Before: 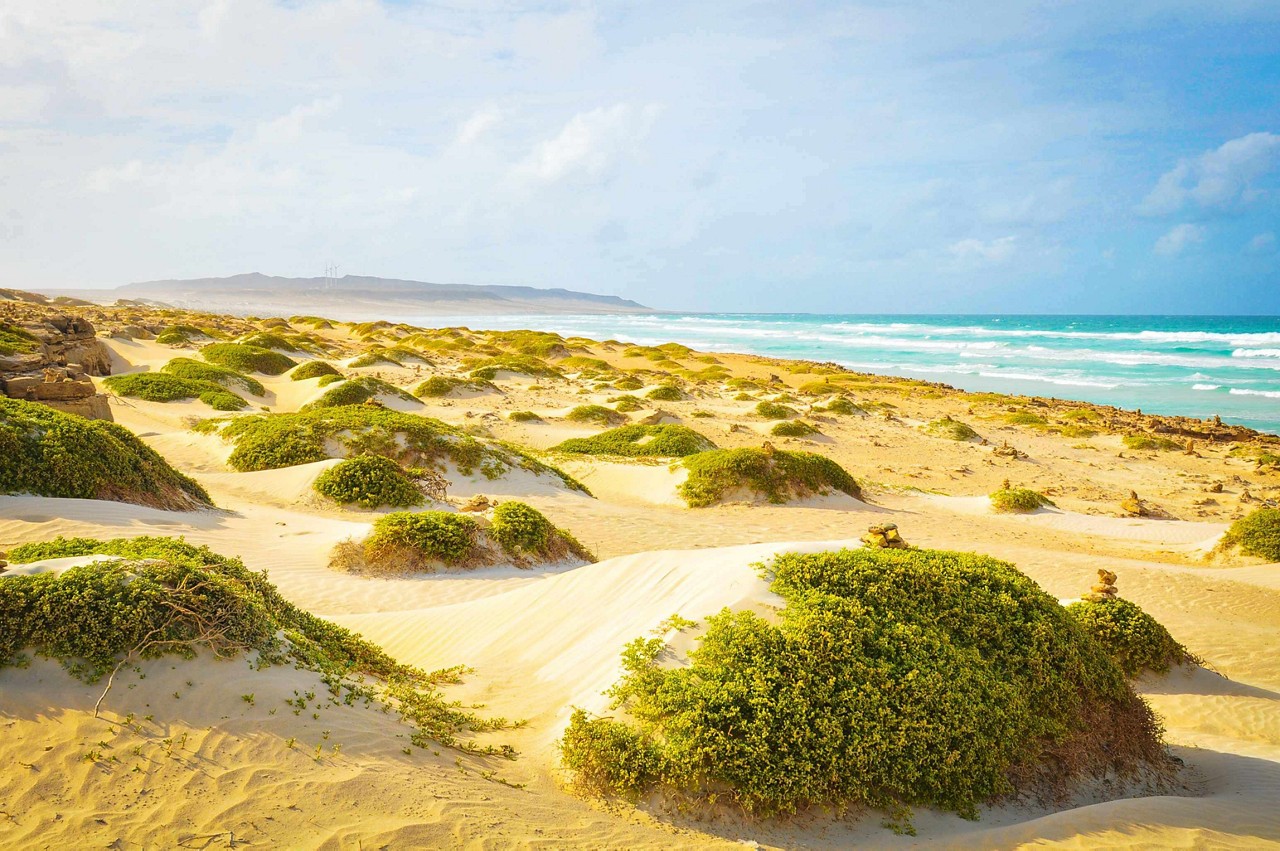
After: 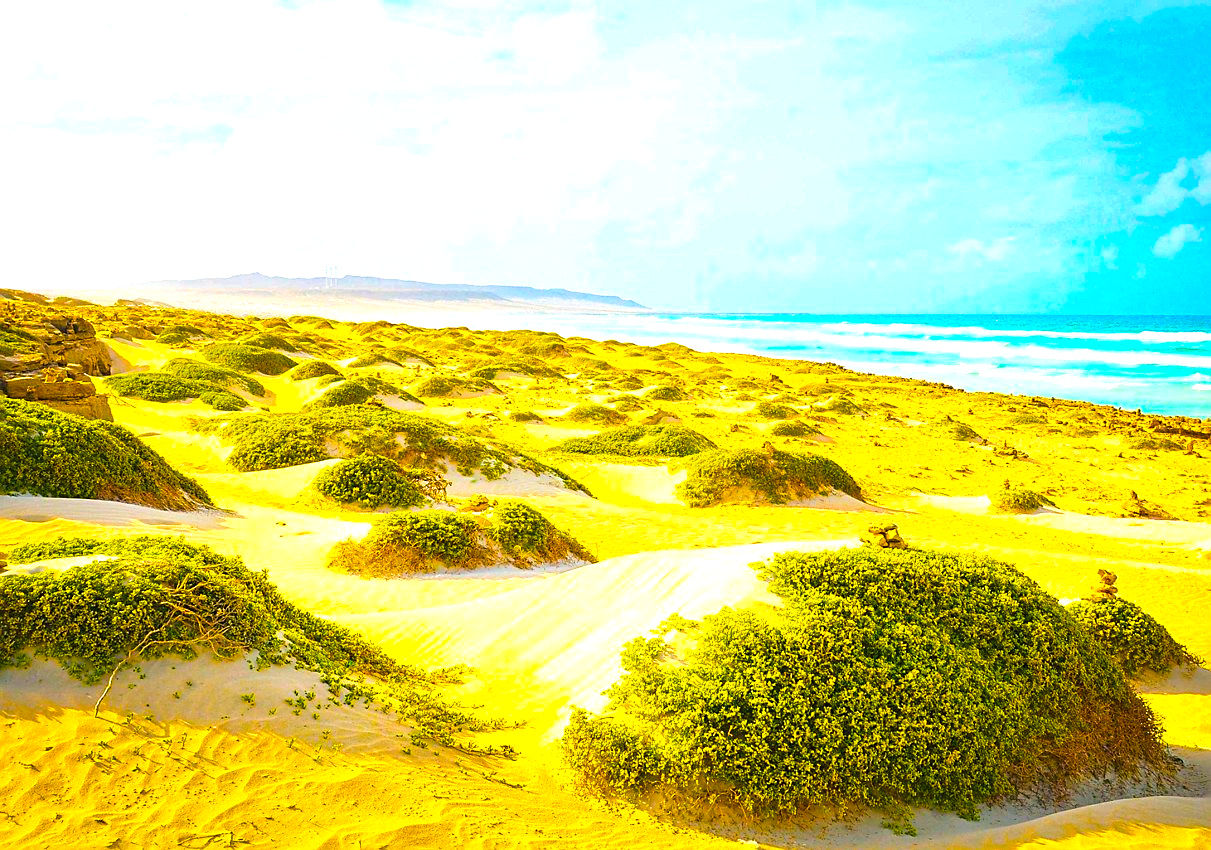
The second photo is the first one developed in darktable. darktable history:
color balance rgb: shadows lift › chroma 5.278%, shadows lift › hue 240.06°, linear chroma grading › global chroma 14.61%, perceptual saturation grading › global saturation 31.262%, global vibrance 44.874%
exposure: black level correction 0, exposure 0.695 EV, compensate exposure bias true, compensate highlight preservation false
crop and rotate: left 0%, right 5.386%
sharpen: on, module defaults
